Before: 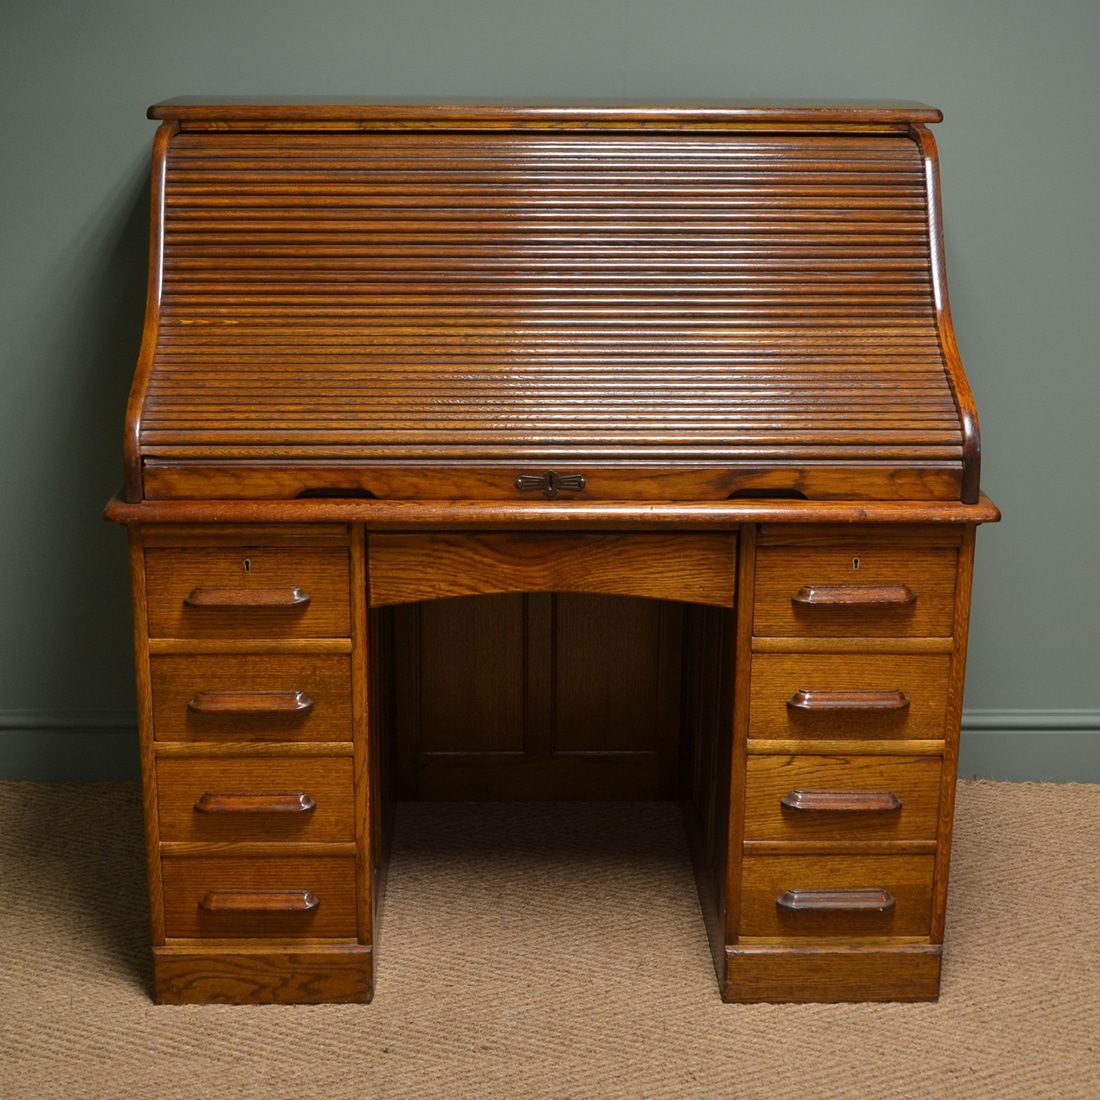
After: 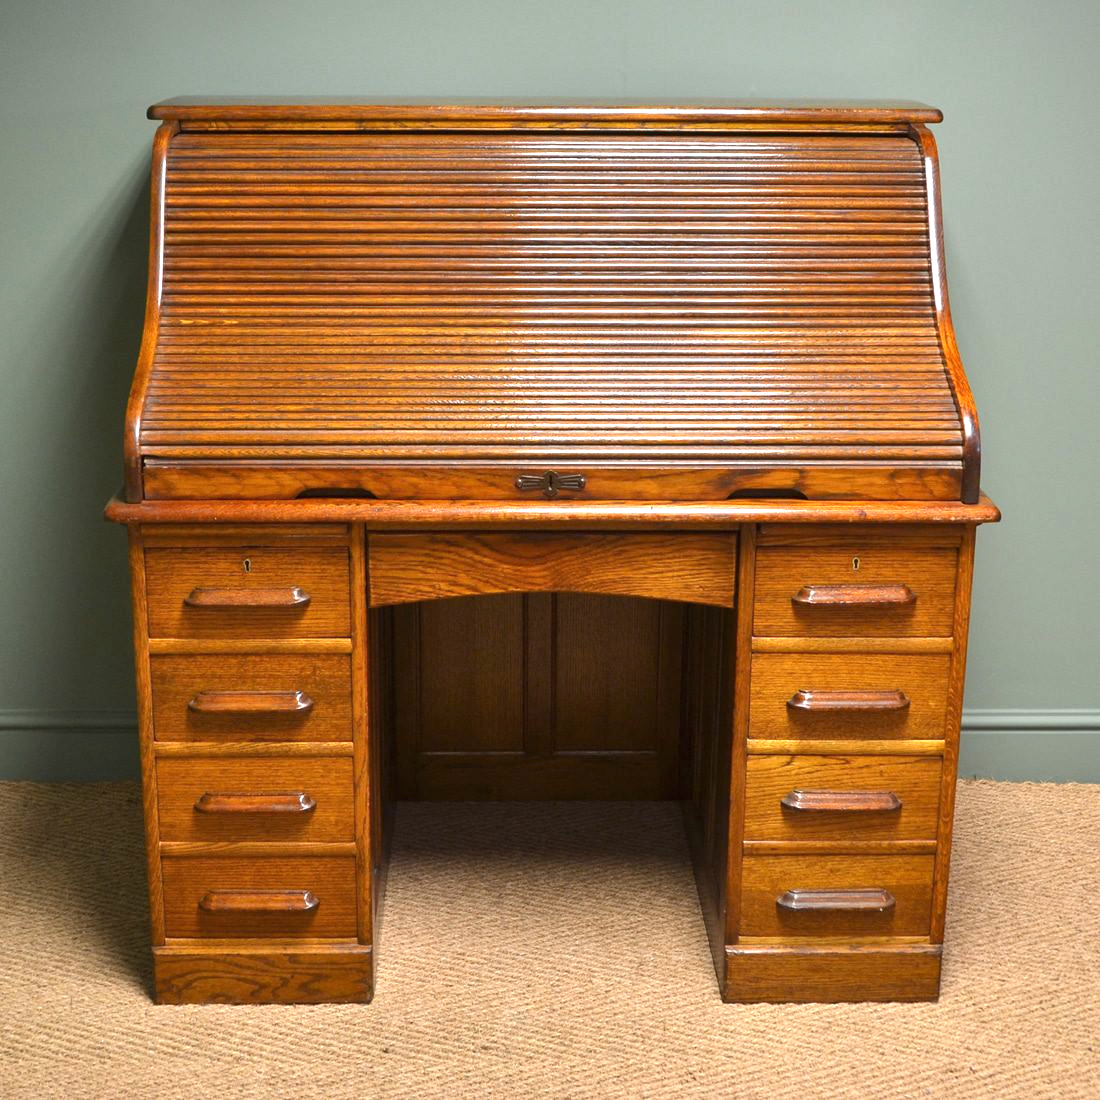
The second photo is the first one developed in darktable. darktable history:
shadows and highlights: shadows 20.91, highlights -35.45, soften with gaussian
exposure: black level correction 0, exposure 1.198 EV, compensate exposure bias true, compensate highlight preservation false
